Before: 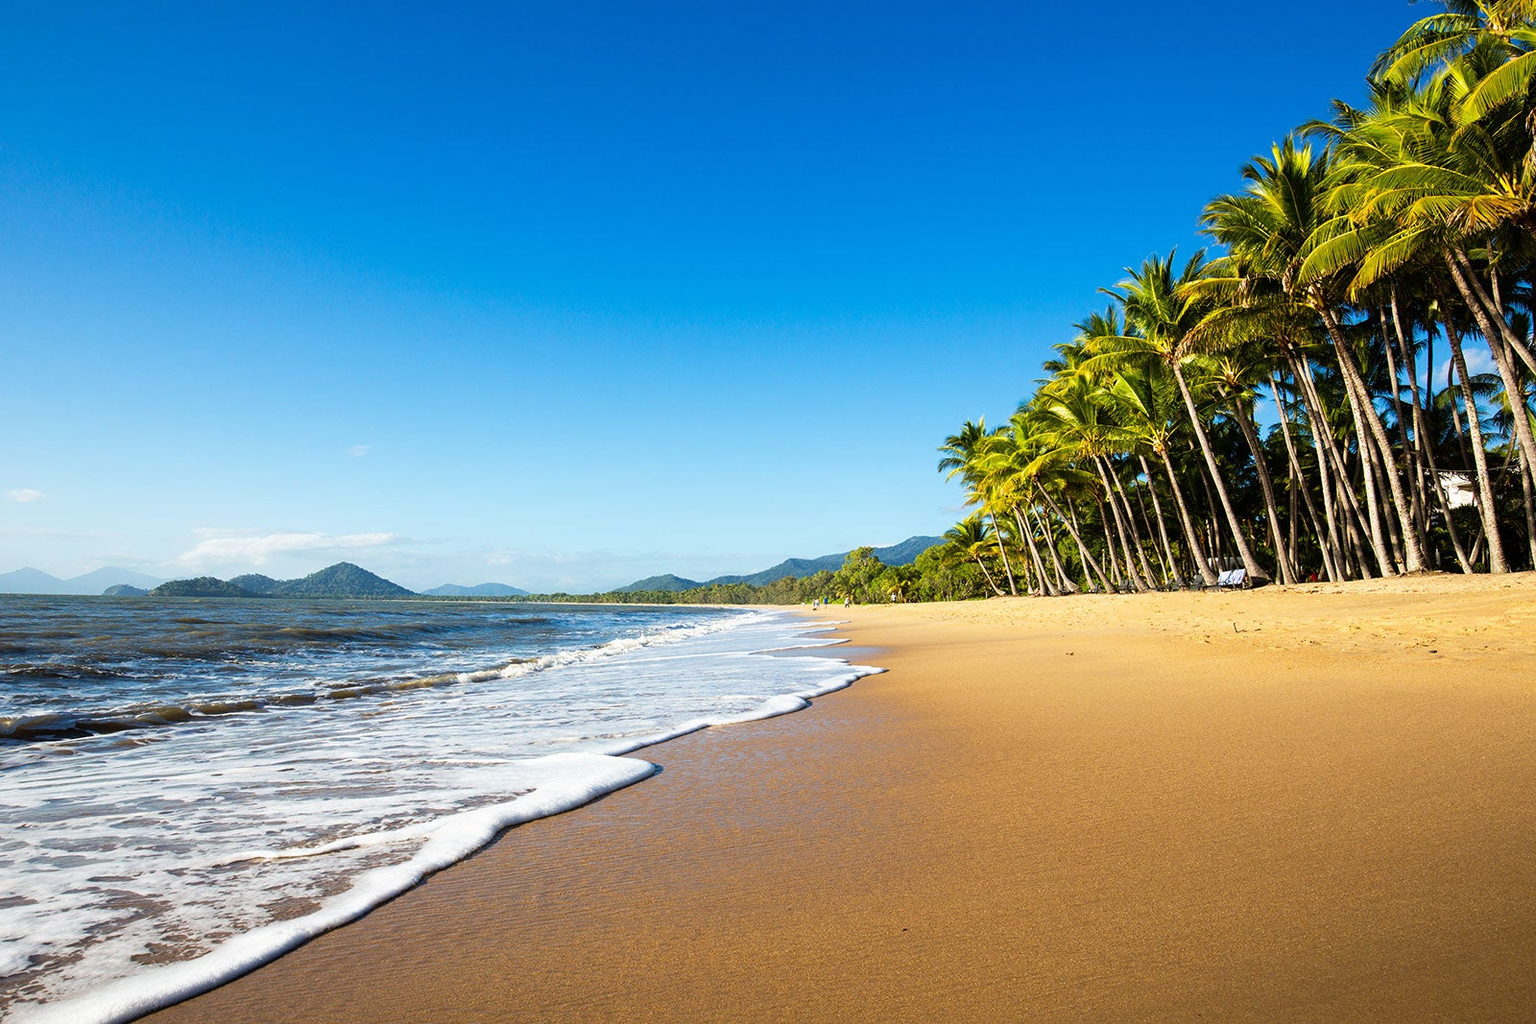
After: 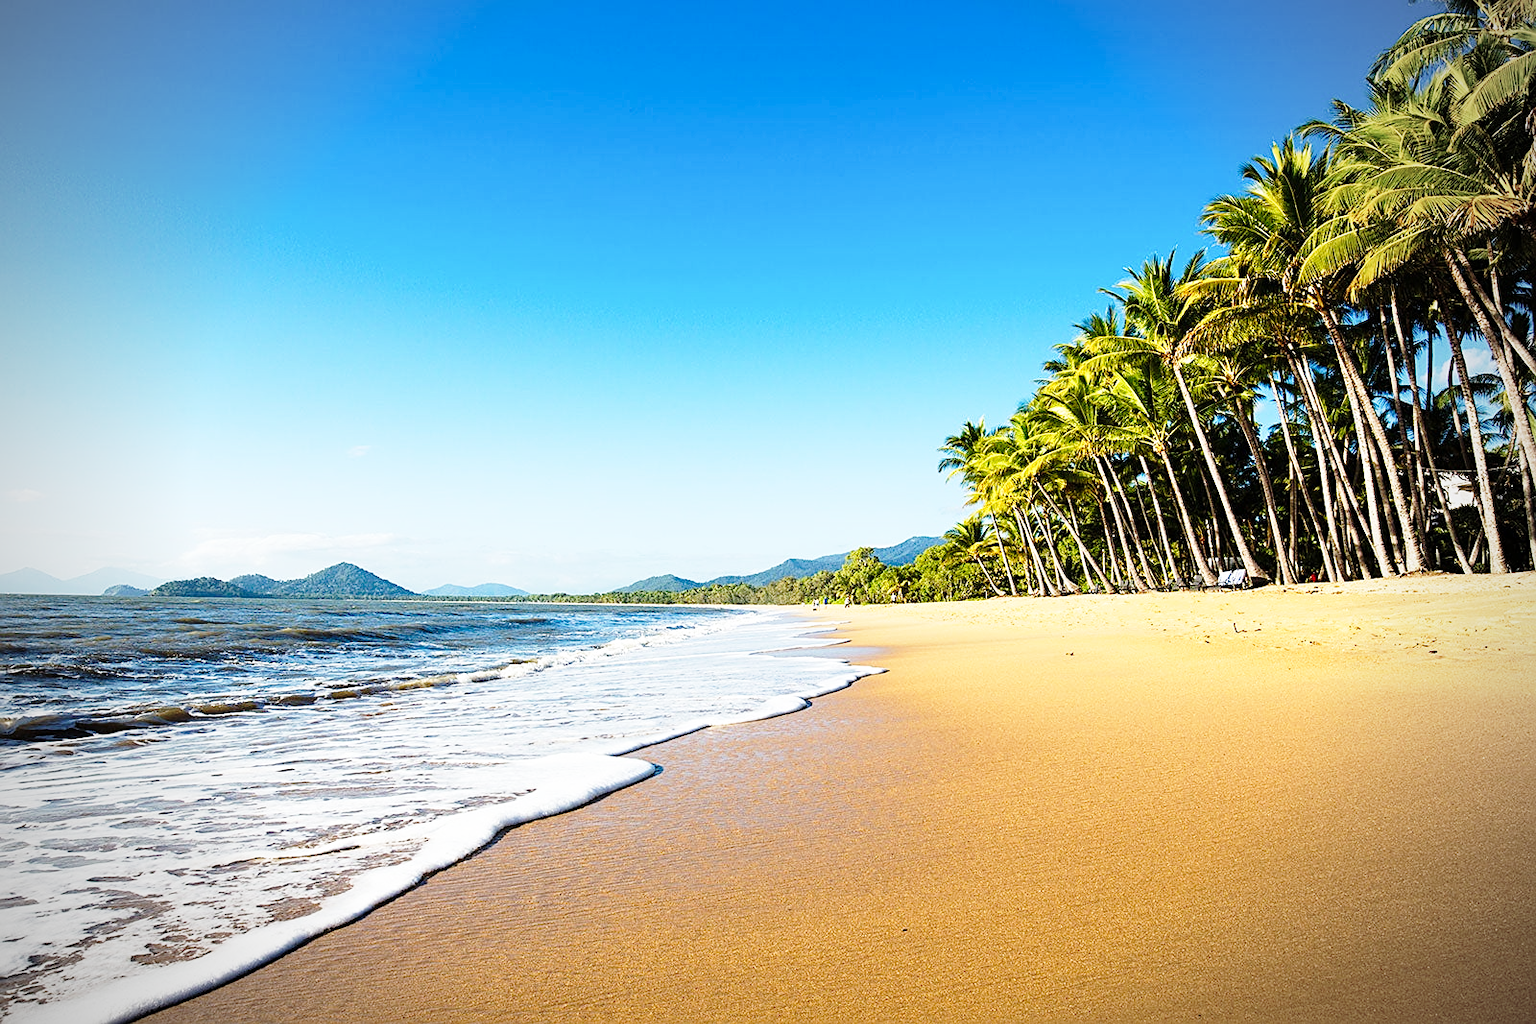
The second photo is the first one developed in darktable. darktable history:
vignetting: fall-off start 75.47%, width/height ratio 1.079, unbound false
base curve: curves: ch0 [(0, 0) (0.028, 0.03) (0.121, 0.232) (0.46, 0.748) (0.859, 0.968) (1, 1)], preserve colors none
sharpen: on, module defaults
